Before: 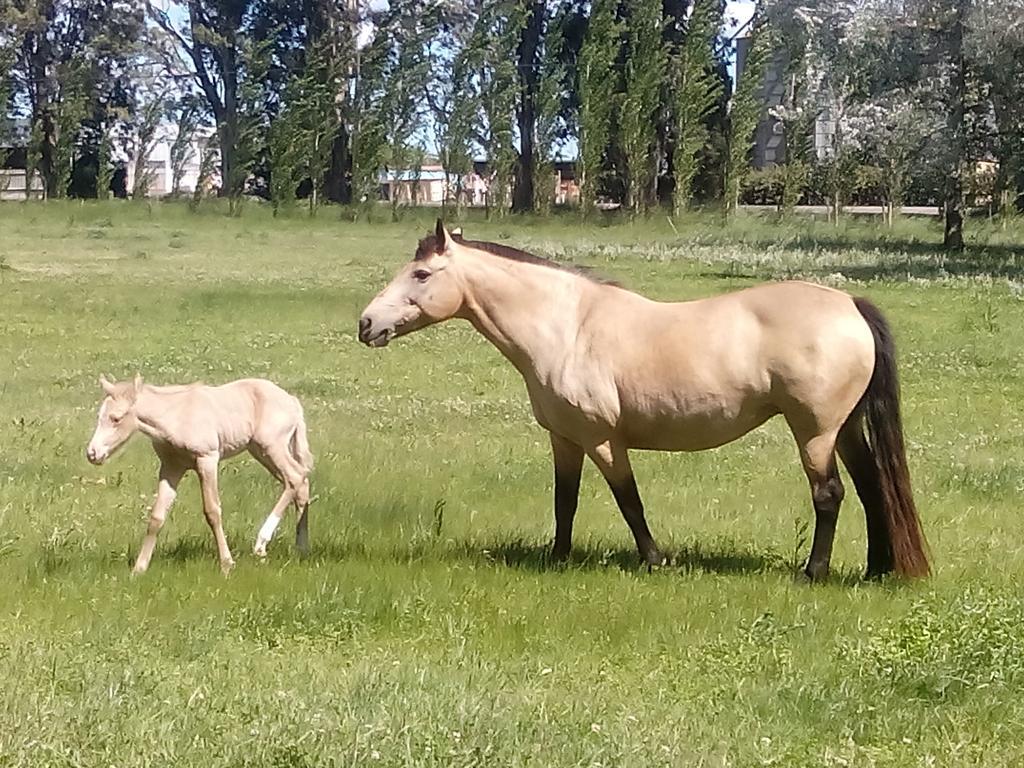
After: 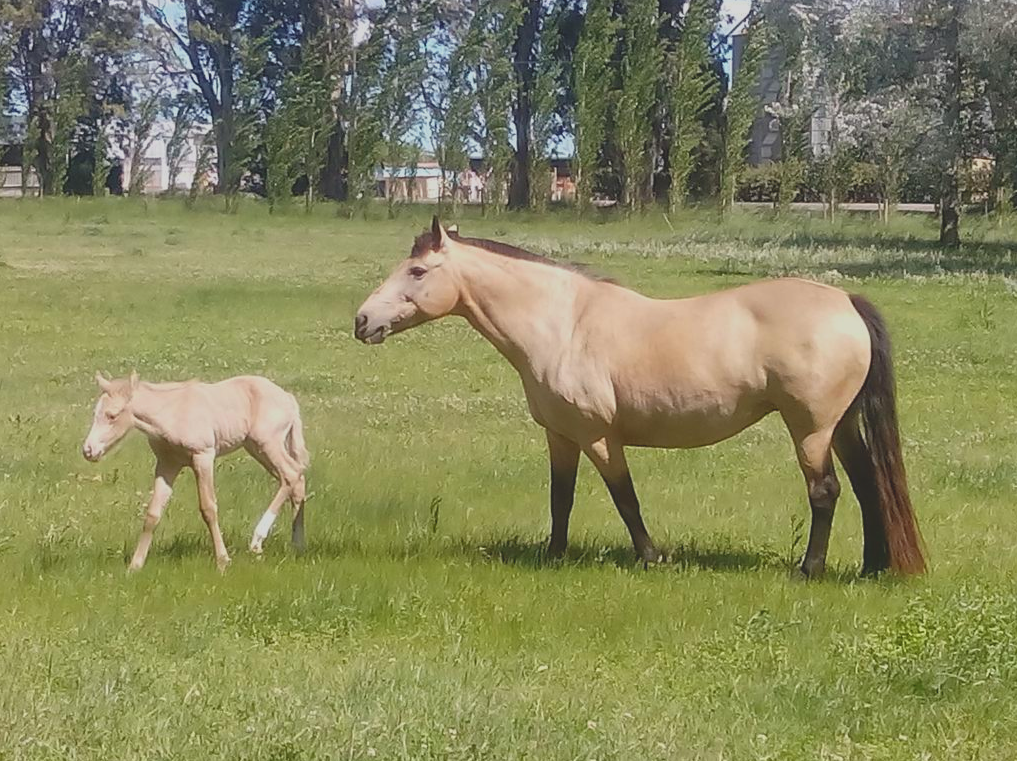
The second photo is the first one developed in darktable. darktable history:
crop: left 0.434%, top 0.485%, right 0.244%, bottom 0.386%
contrast brightness saturation: contrast -0.28
